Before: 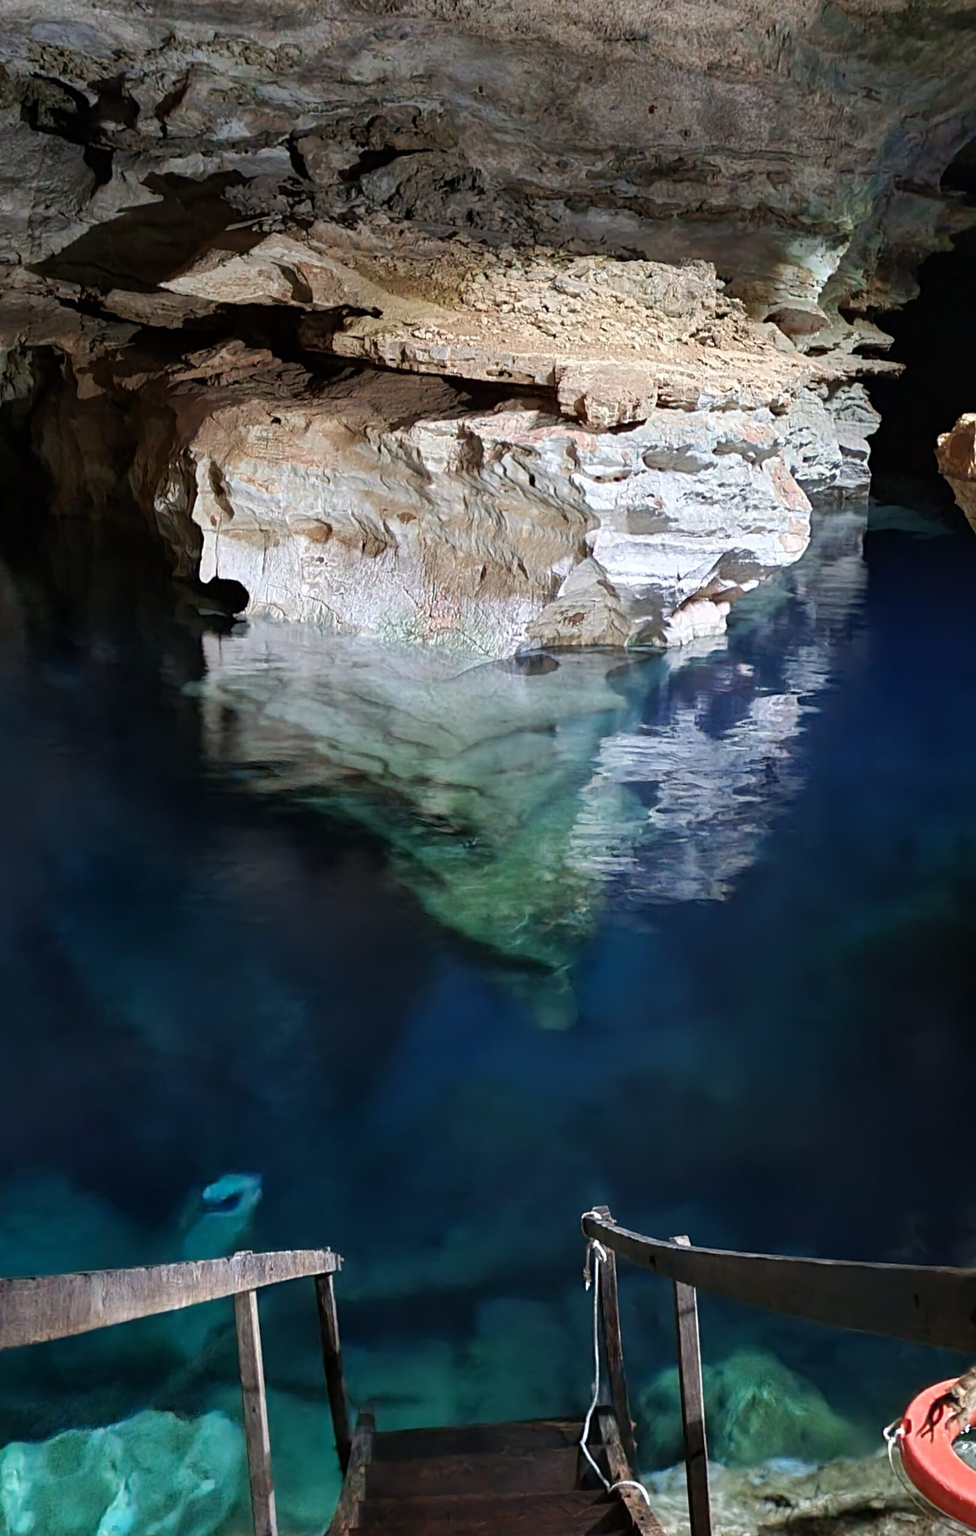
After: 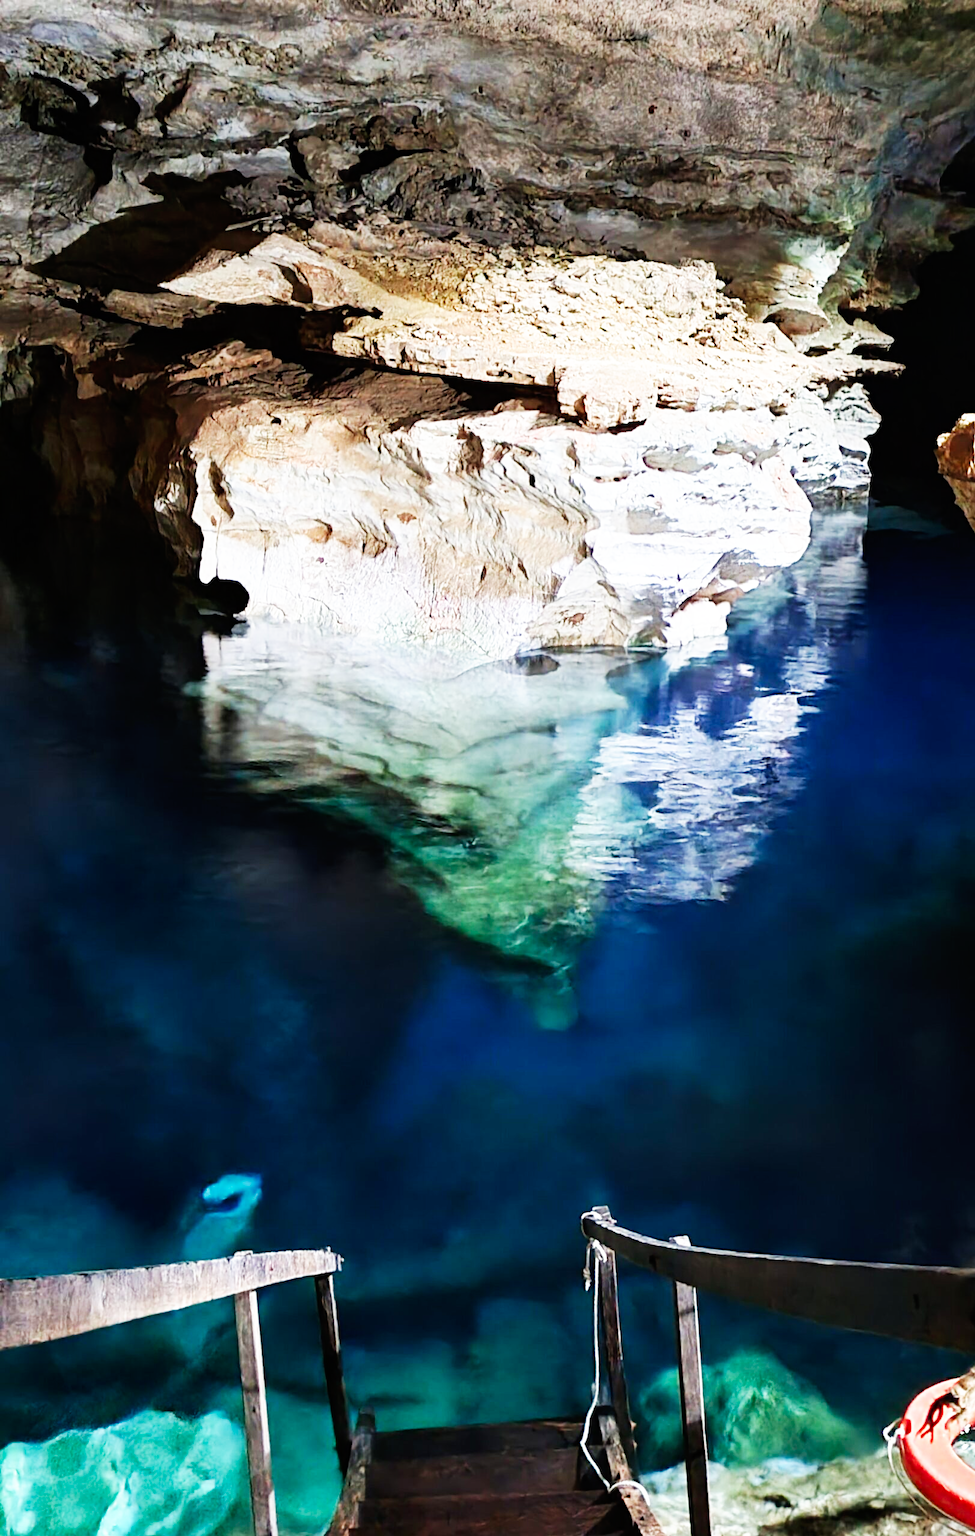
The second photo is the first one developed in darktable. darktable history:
tone equalizer: on, module defaults
base curve: curves: ch0 [(0, 0) (0.007, 0.004) (0.027, 0.03) (0.046, 0.07) (0.207, 0.54) (0.442, 0.872) (0.673, 0.972) (1, 1)], preserve colors none
